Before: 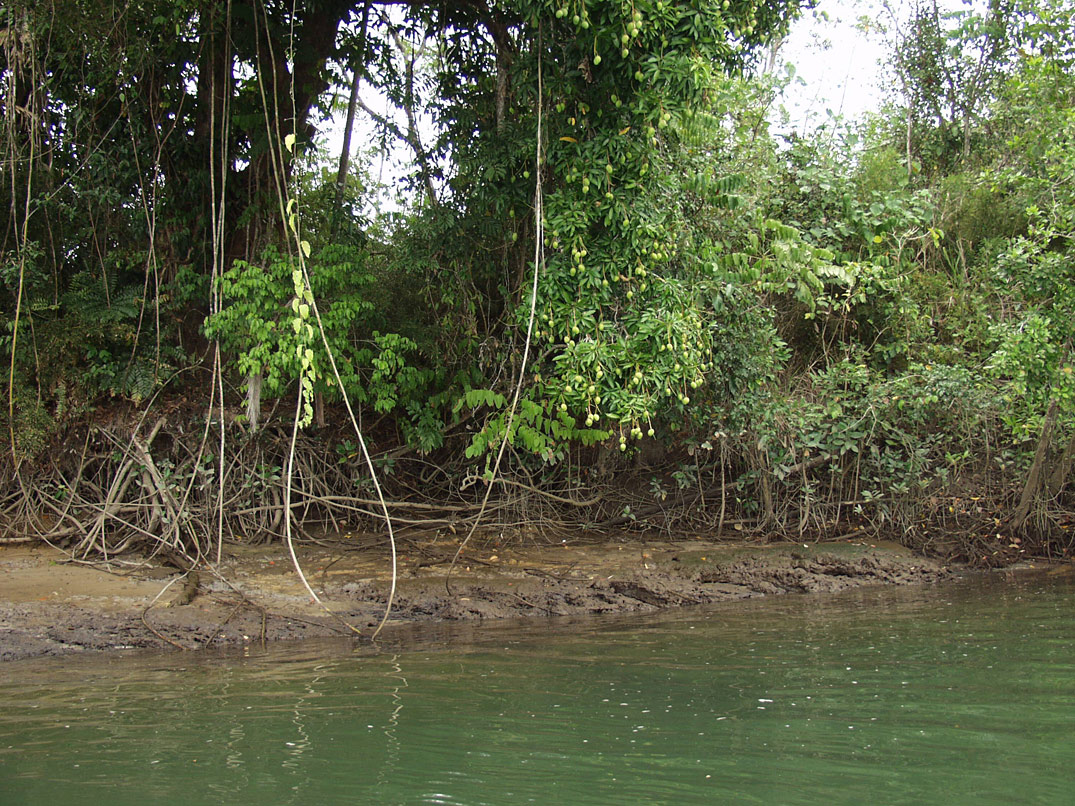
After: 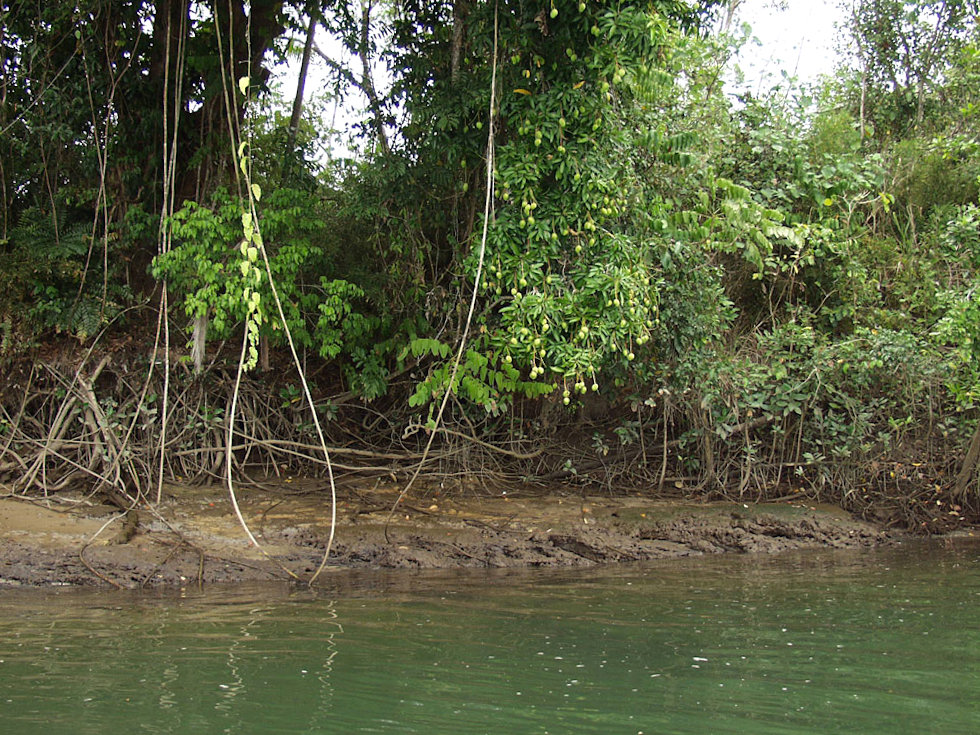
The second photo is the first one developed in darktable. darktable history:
crop and rotate: angle -1.96°, left 3.097%, top 4.154%, right 1.586%, bottom 0.529%
color balance rgb: perceptual saturation grading › global saturation 3.7%, global vibrance 5.56%, contrast 3.24%
